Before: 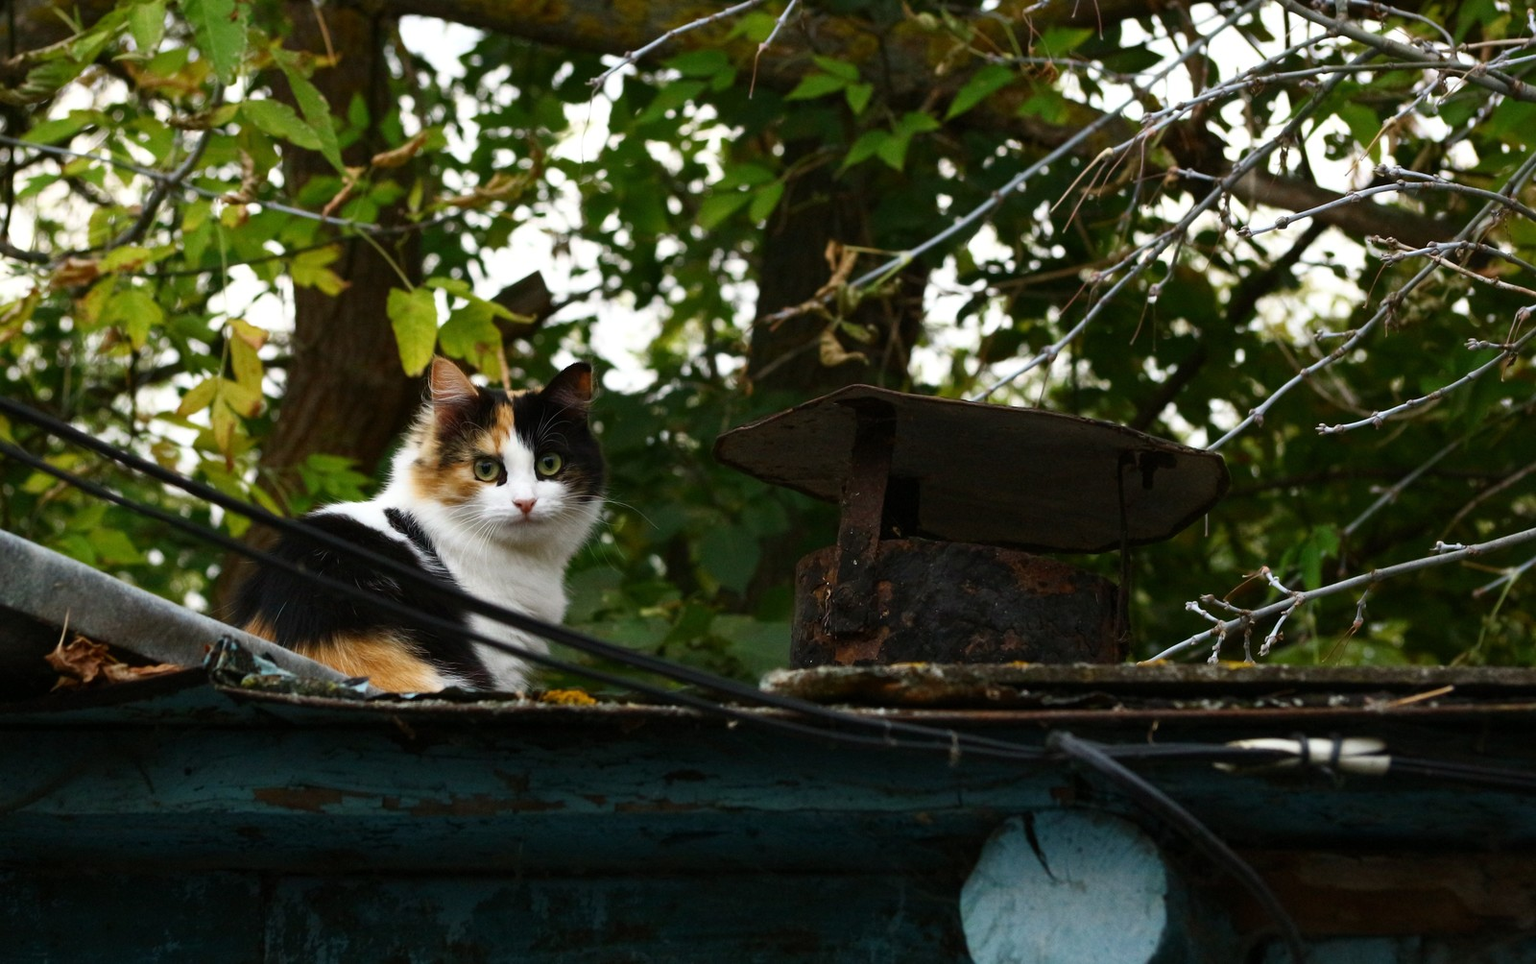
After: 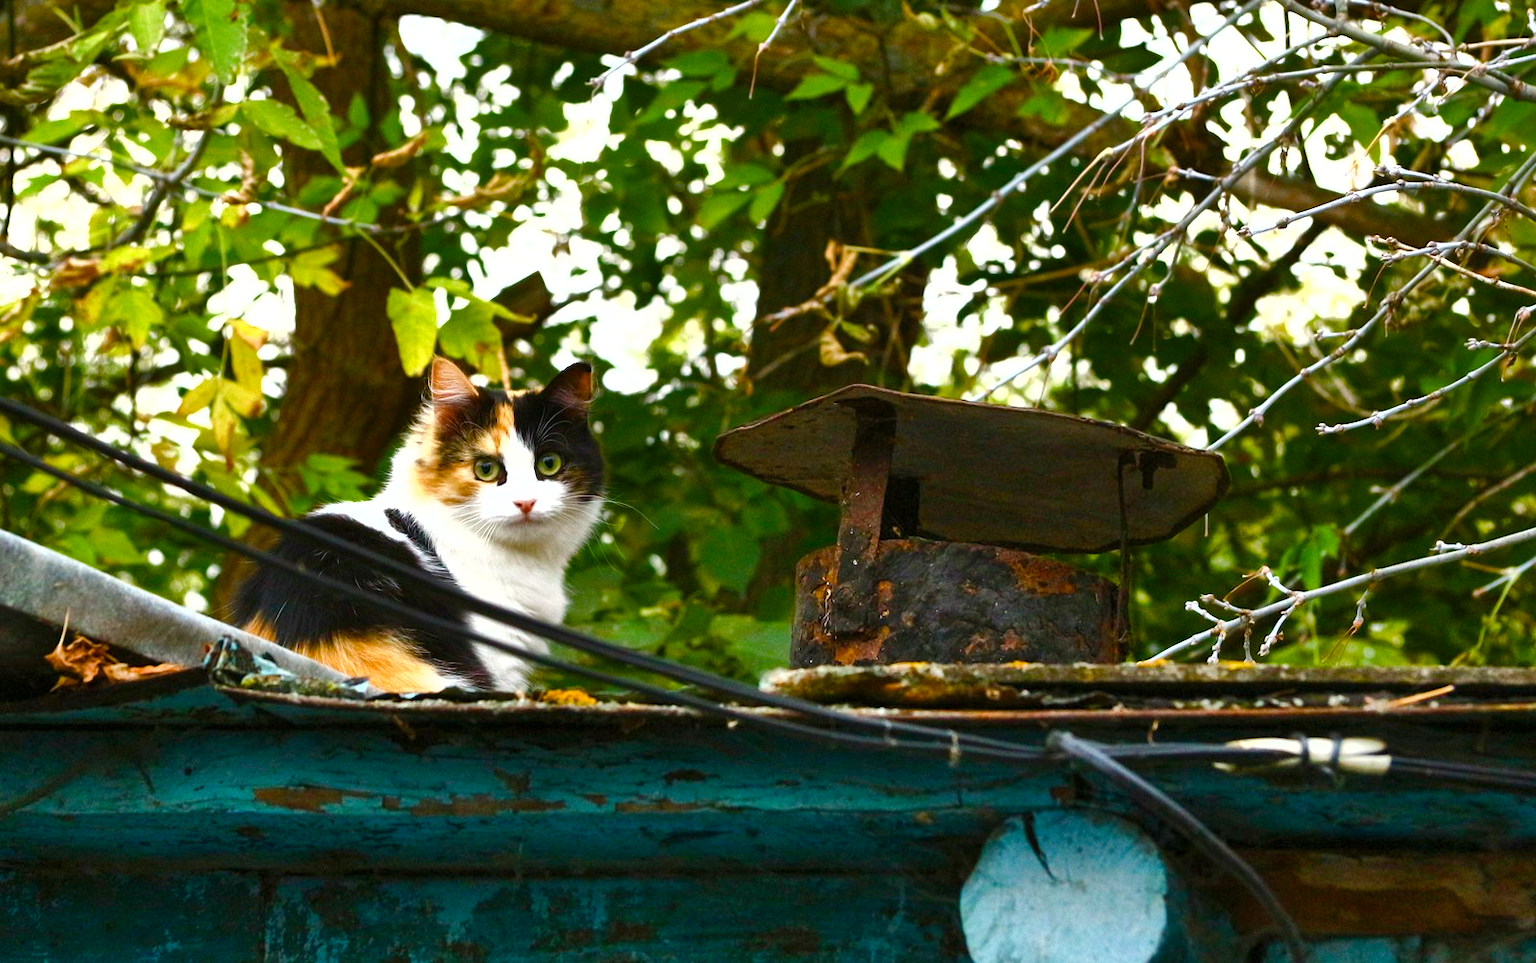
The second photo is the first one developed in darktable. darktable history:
color balance rgb: power › hue 209.97°, linear chroma grading › global chroma 0.991%, perceptual saturation grading › global saturation 20%, perceptual saturation grading › highlights -25.087%, perceptual saturation grading › shadows 50.197%, global vibrance 20%
exposure: exposure 1.089 EV, compensate highlight preservation false
shadows and highlights: low approximation 0.01, soften with gaussian
